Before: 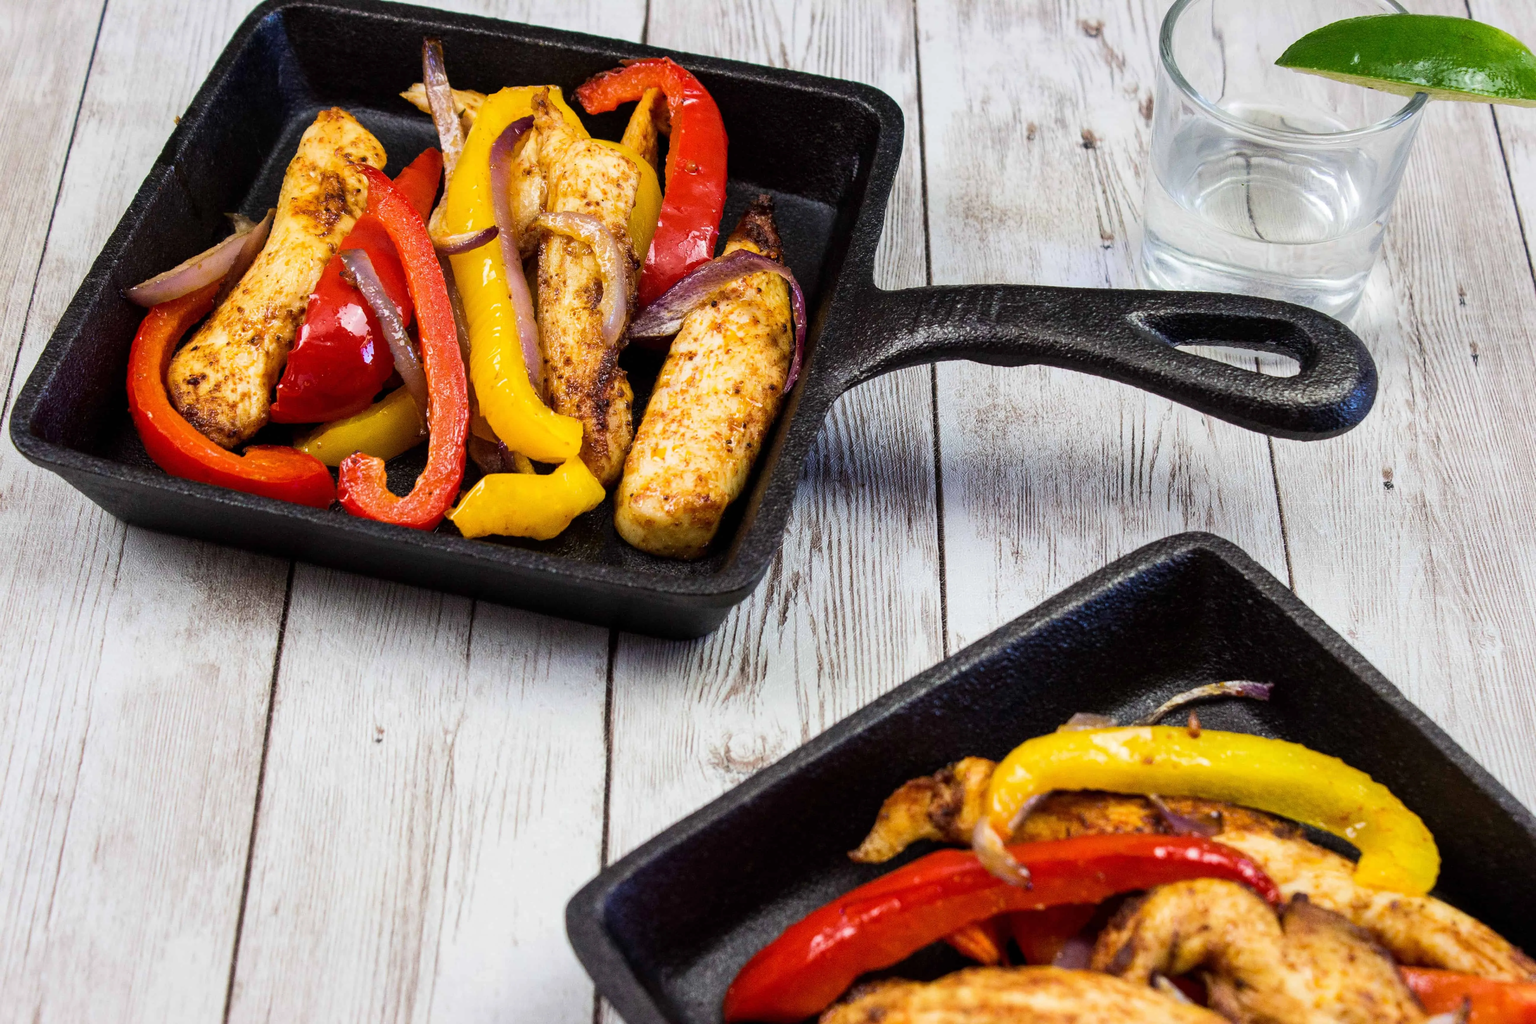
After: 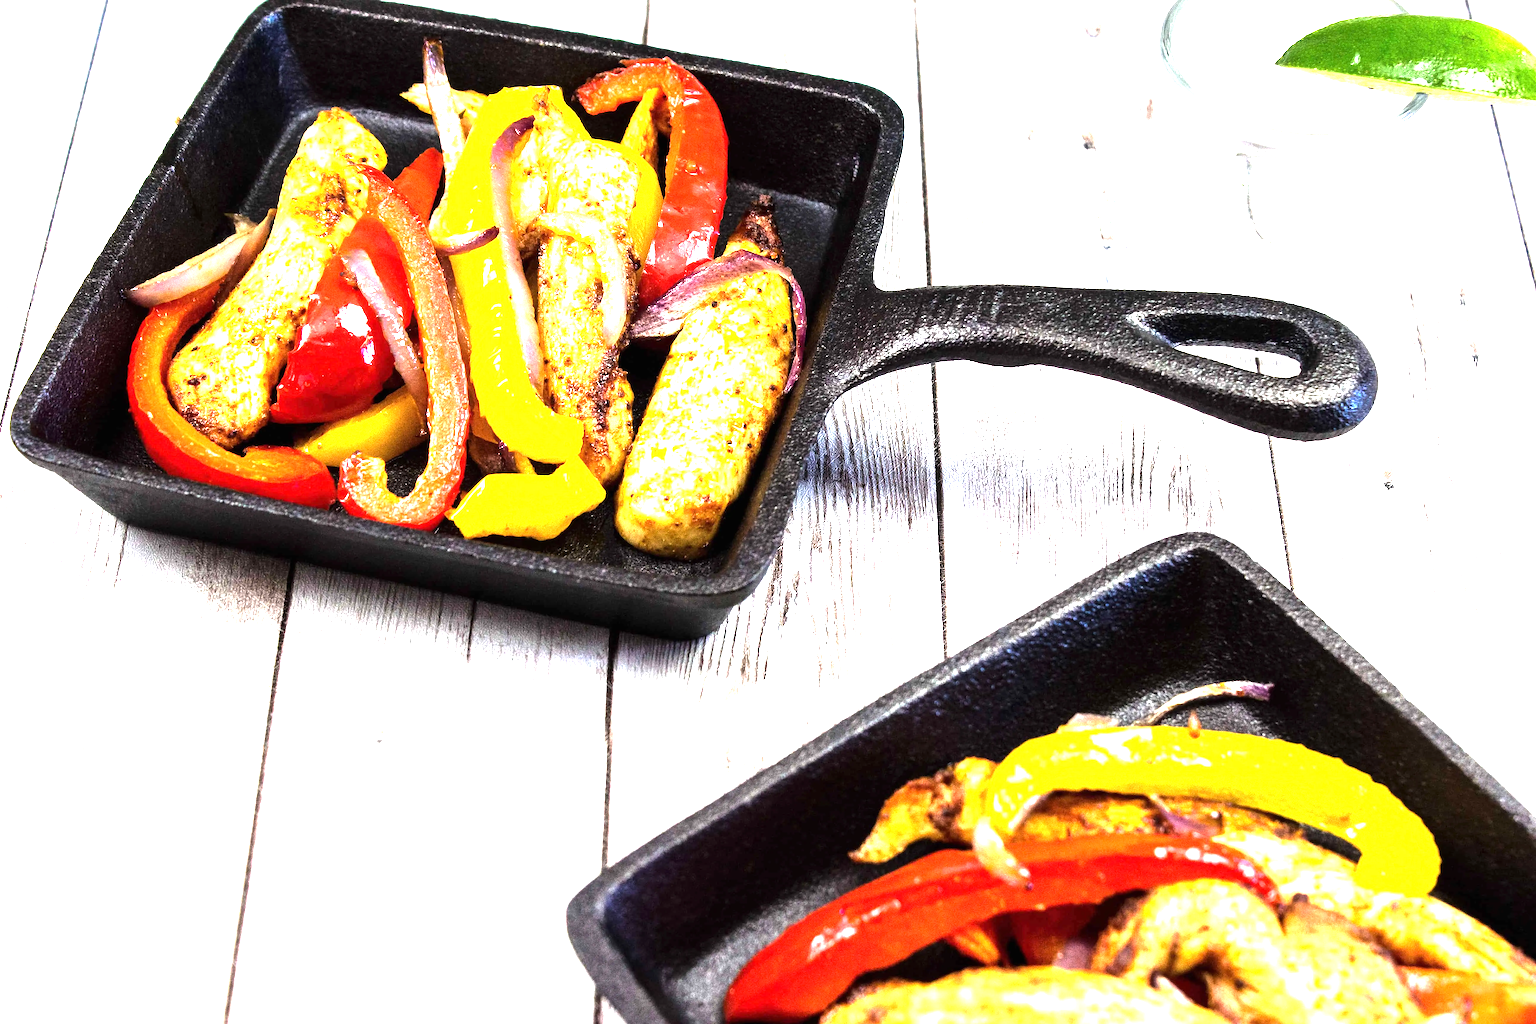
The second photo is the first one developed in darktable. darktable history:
tone equalizer: -8 EV -0.75 EV, -7 EV -0.7 EV, -6 EV -0.6 EV, -5 EV -0.4 EV, -3 EV 0.4 EV, -2 EV 0.6 EV, -1 EV 0.7 EV, +0 EV 0.75 EV, edges refinement/feathering 500, mask exposure compensation -1.57 EV, preserve details no
exposure: black level correction 0, exposure 1.5 EV, compensate exposure bias true, compensate highlight preservation false
